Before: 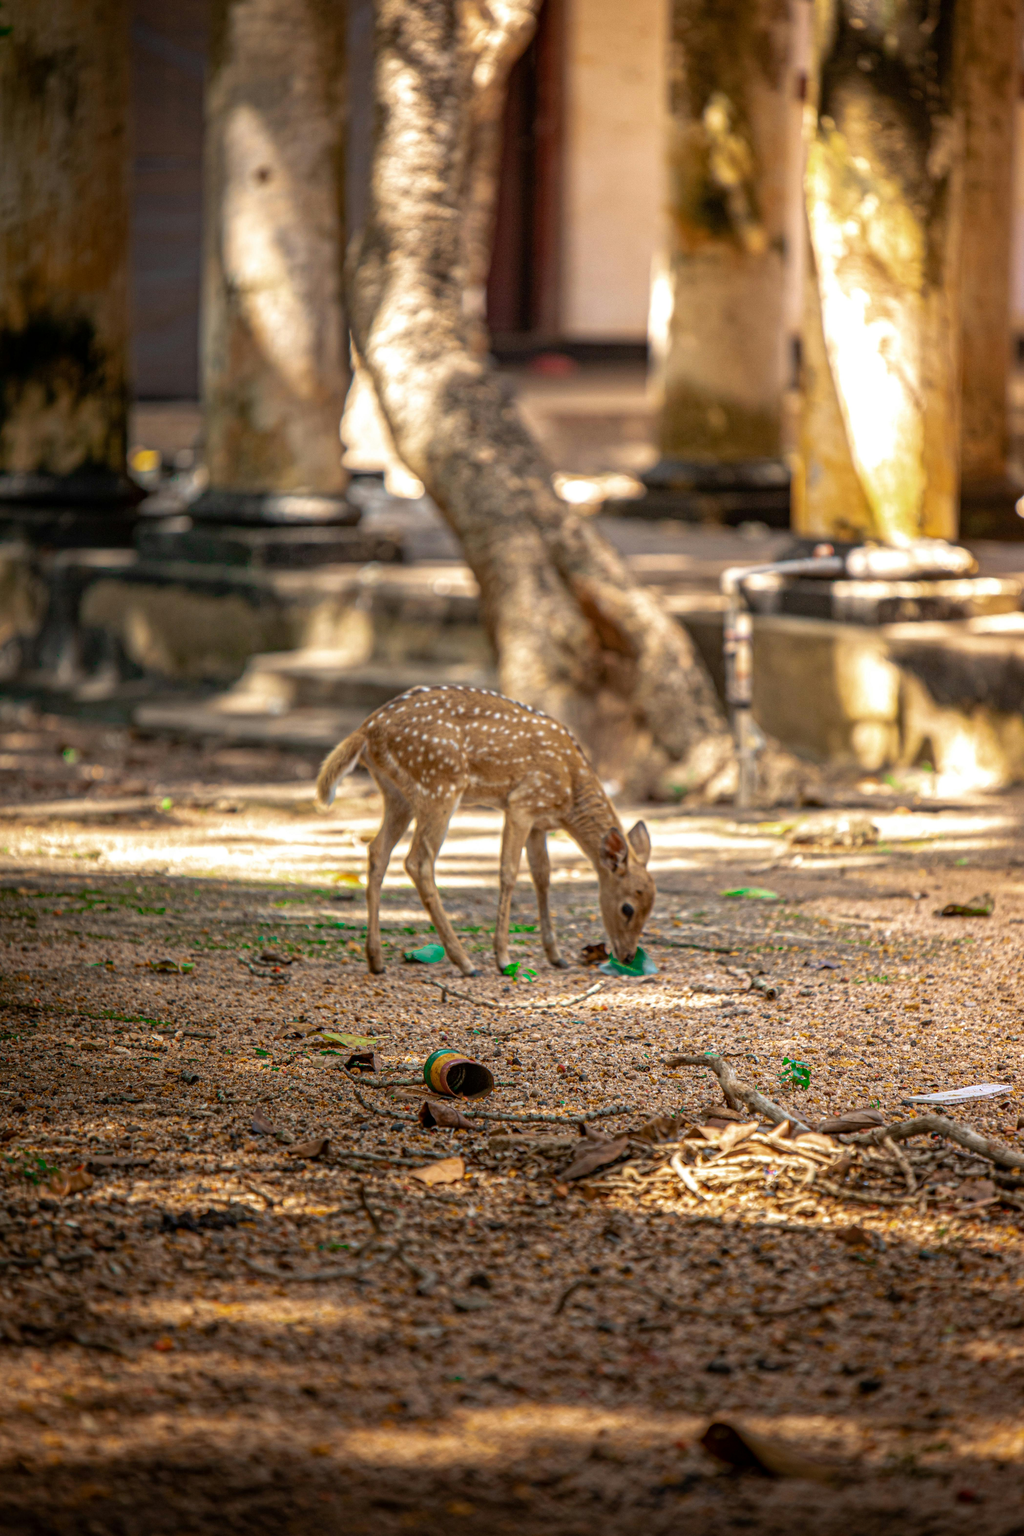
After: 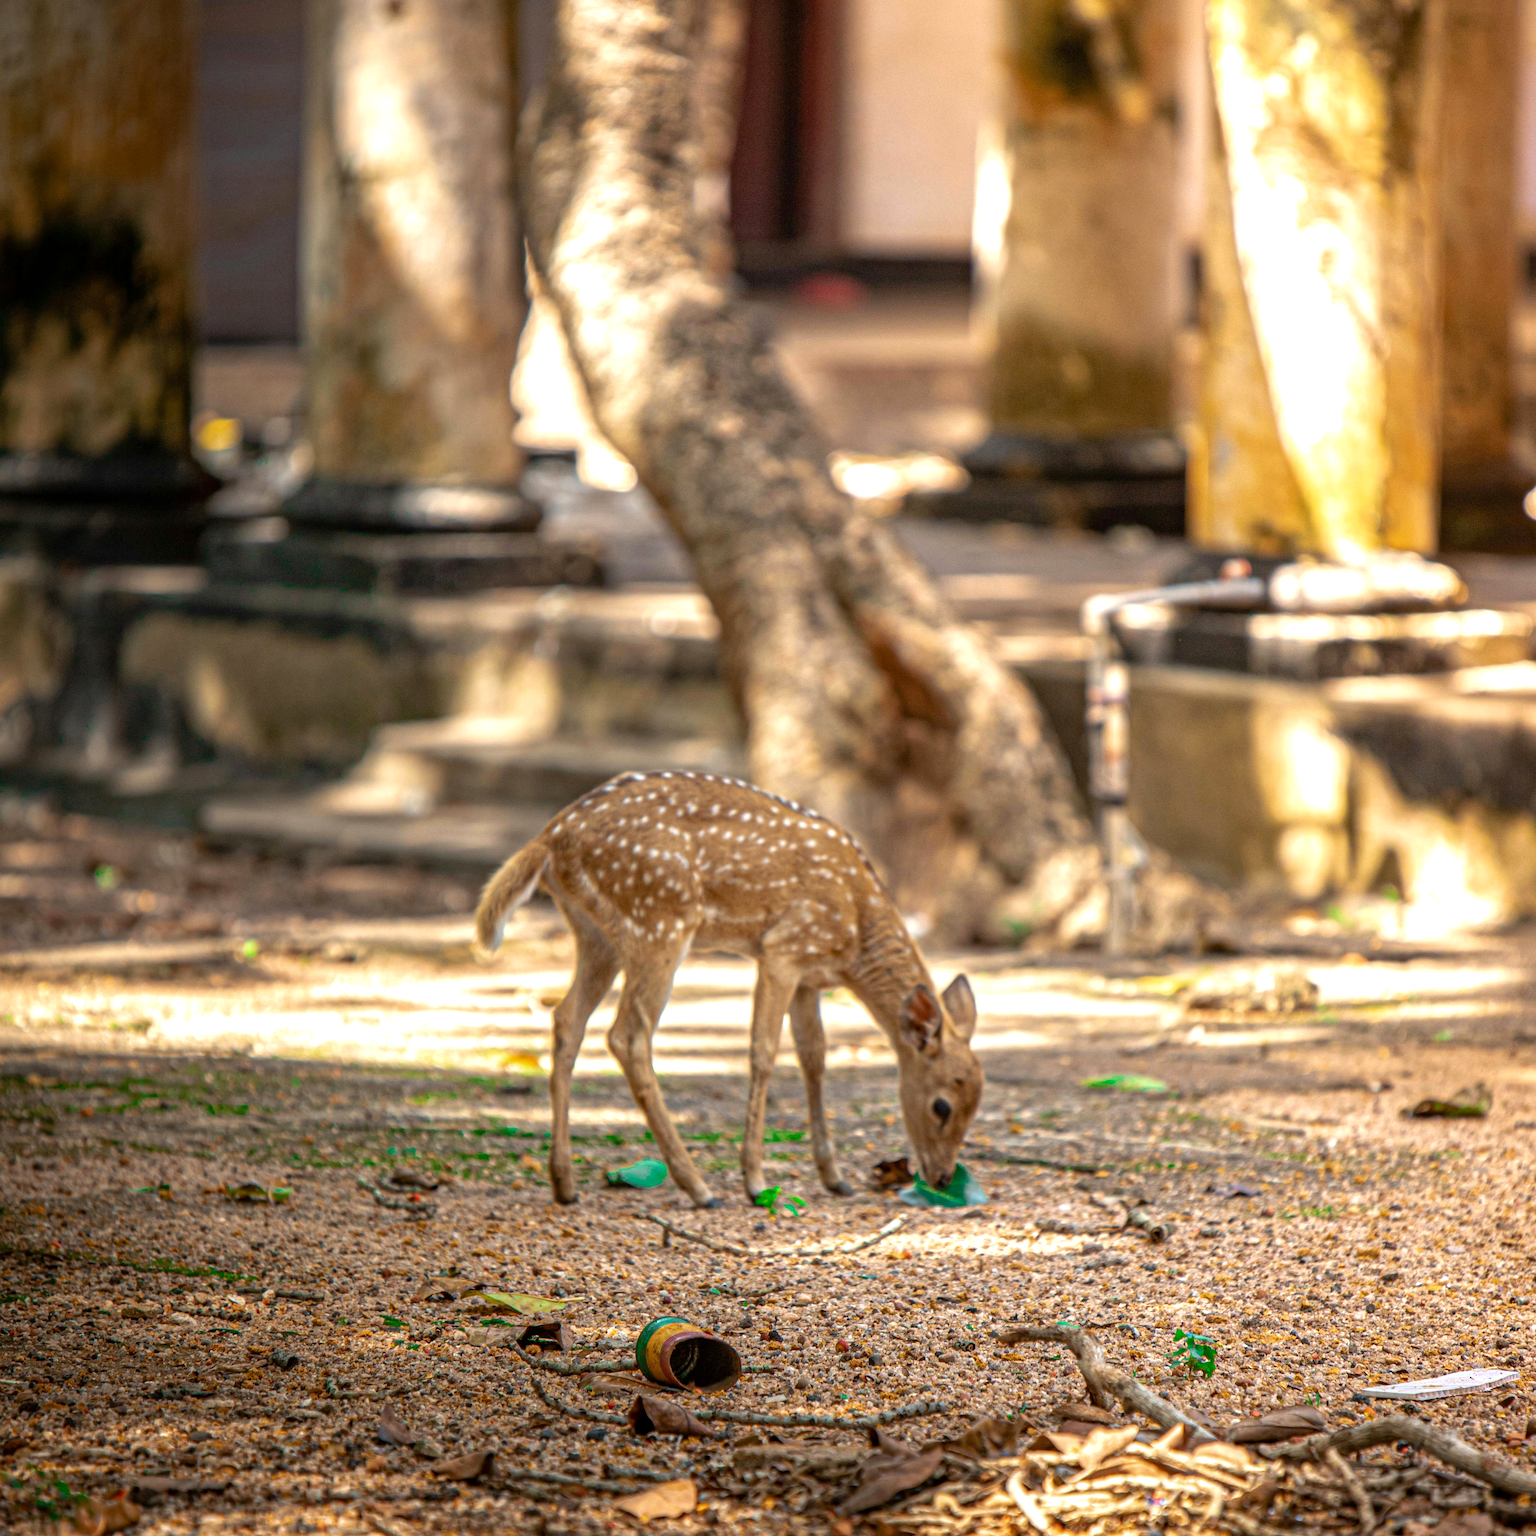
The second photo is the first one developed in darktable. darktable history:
exposure: exposure 0.29 EV, compensate highlight preservation false
crop: top 11.166%, bottom 22.168%
